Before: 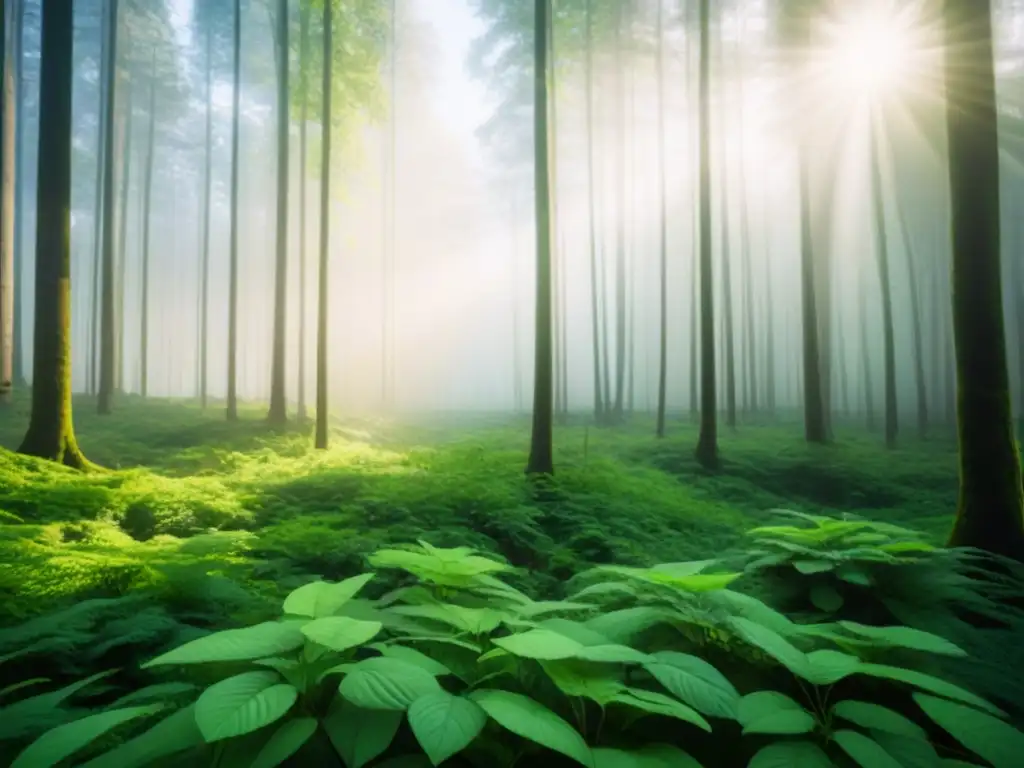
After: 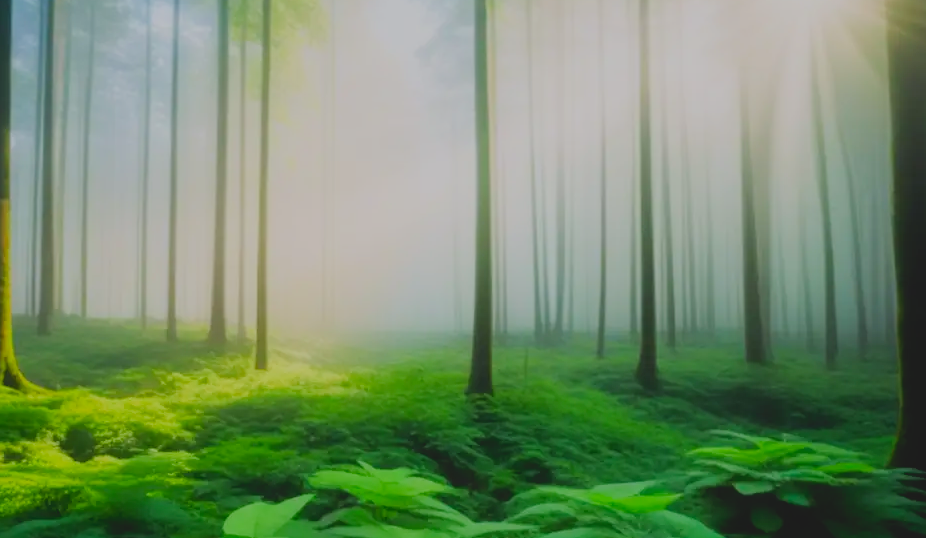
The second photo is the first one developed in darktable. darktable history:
contrast brightness saturation: contrast -0.199, saturation 0.186
crop: left 5.874%, top 10.347%, right 3.601%, bottom 19.494%
filmic rgb: black relative exposure -7.65 EV, white relative exposure 4.56 EV, hardness 3.61
